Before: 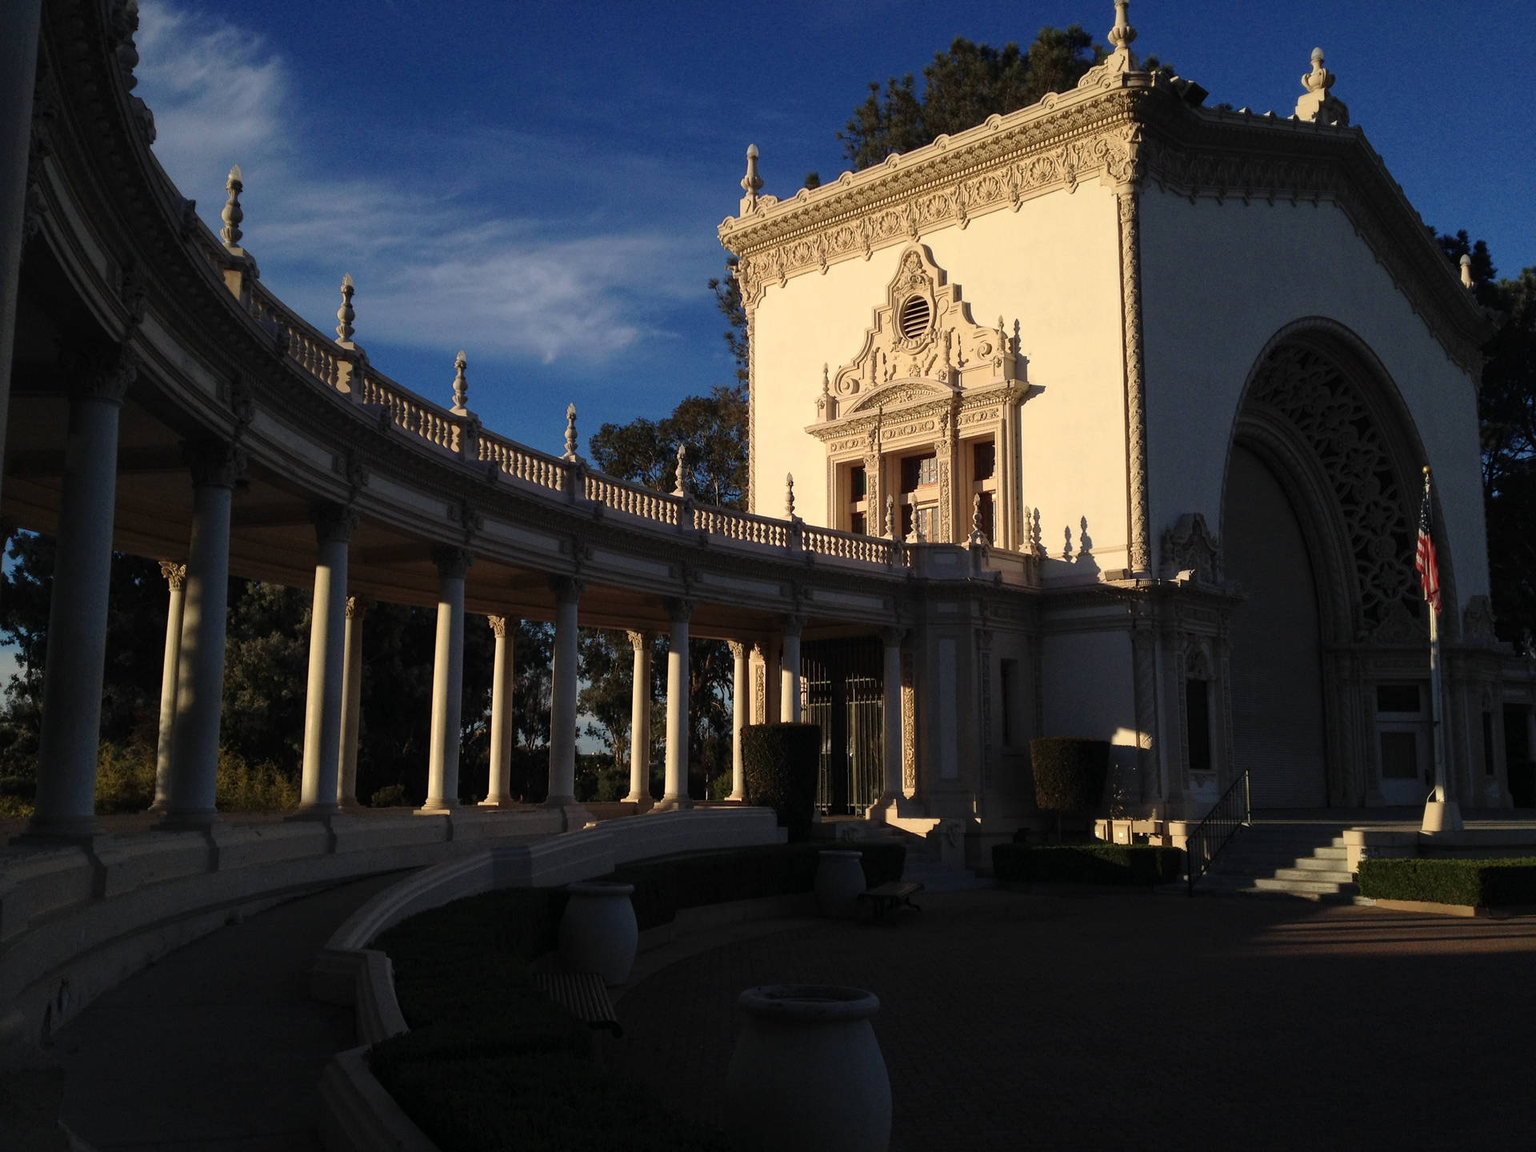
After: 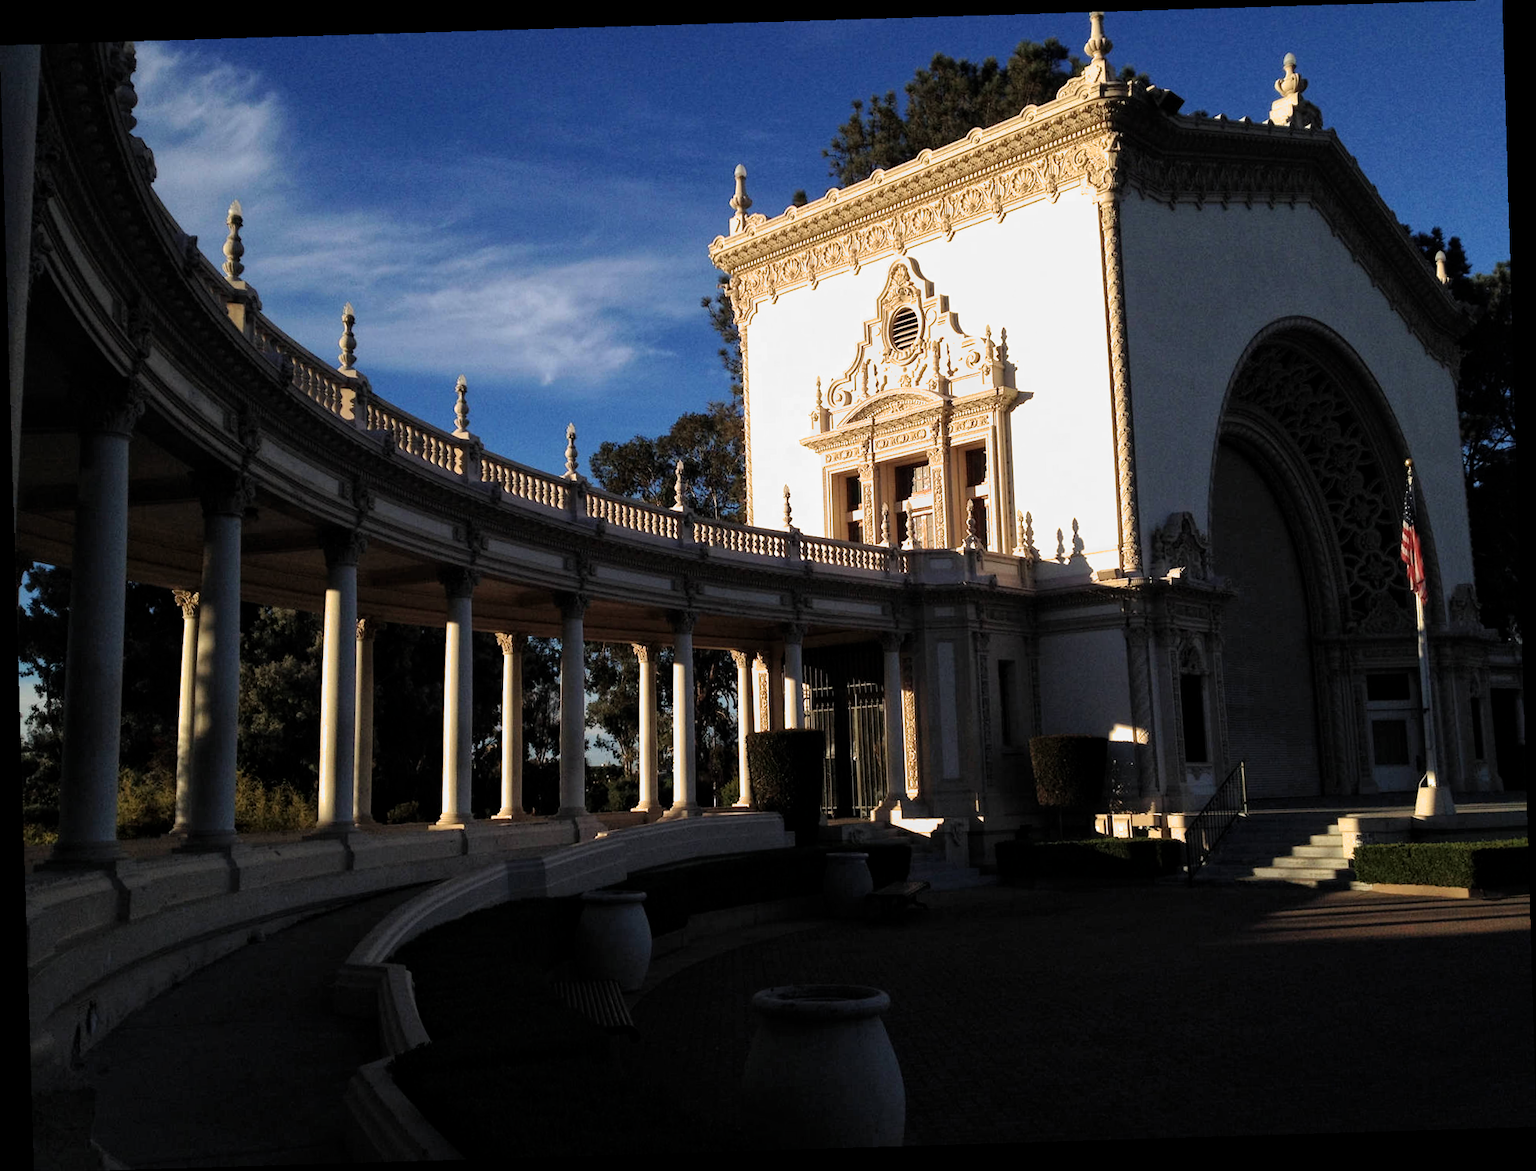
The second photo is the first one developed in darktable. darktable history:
filmic rgb: middle gray luminance 18.42%, black relative exposure -11.45 EV, white relative exposure 2.55 EV, threshold 6 EV, target black luminance 0%, hardness 8.41, latitude 99%, contrast 1.084, shadows ↔ highlights balance 0.505%, add noise in highlights 0, preserve chrominance max RGB, color science v3 (2019), use custom middle-gray values true, iterations of high-quality reconstruction 0, contrast in highlights soft, enable highlight reconstruction true
rotate and perspective: rotation -1.75°, automatic cropping off
exposure: exposure 0.6 EV, compensate highlight preservation false
local contrast: mode bilateral grid, contrast 10, coarseness 25, detail 115%, midtone range 0.2
